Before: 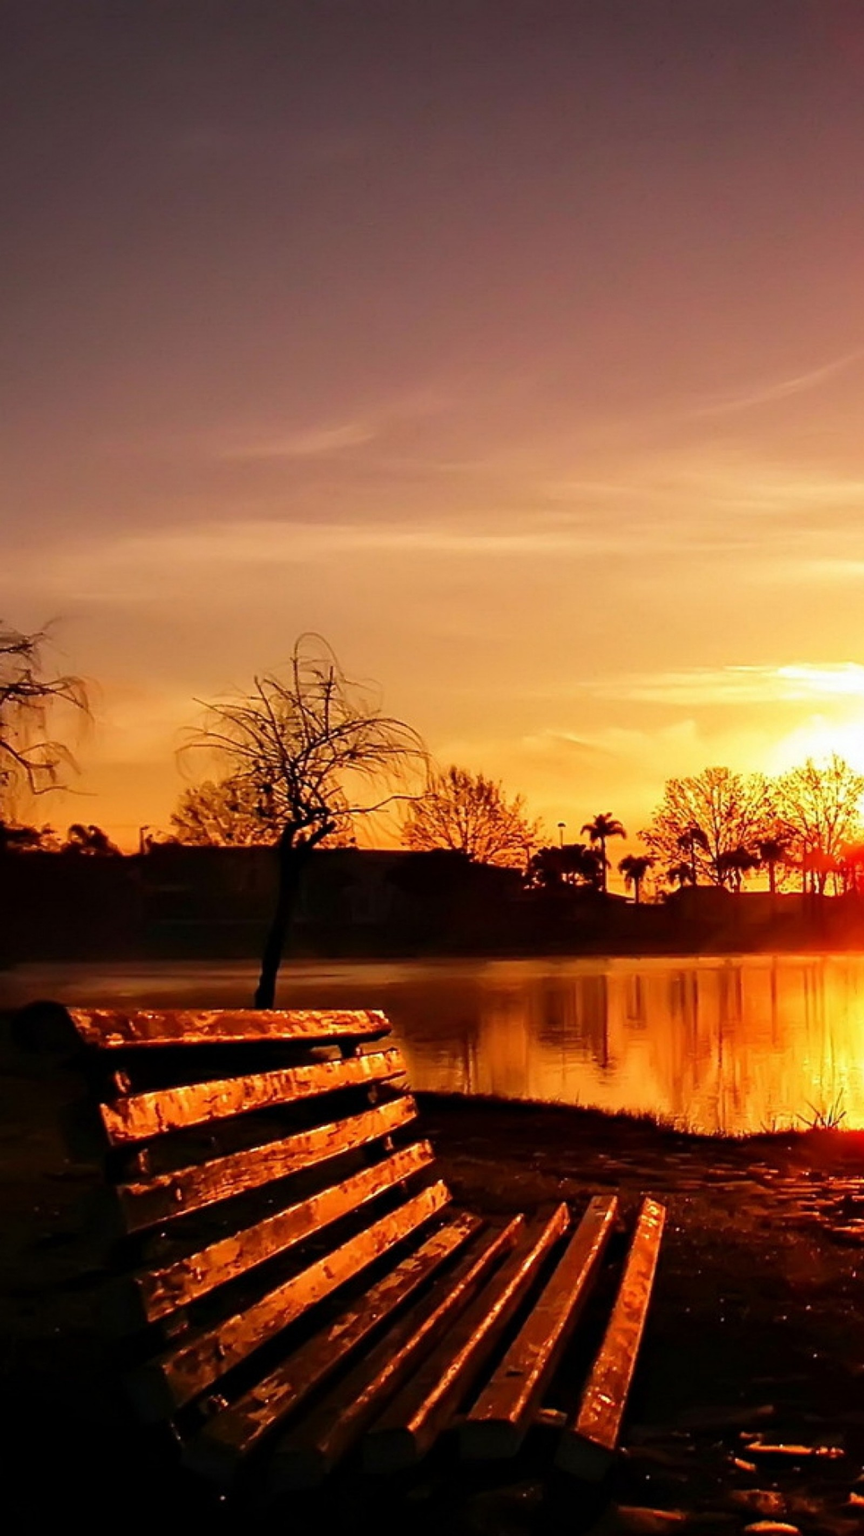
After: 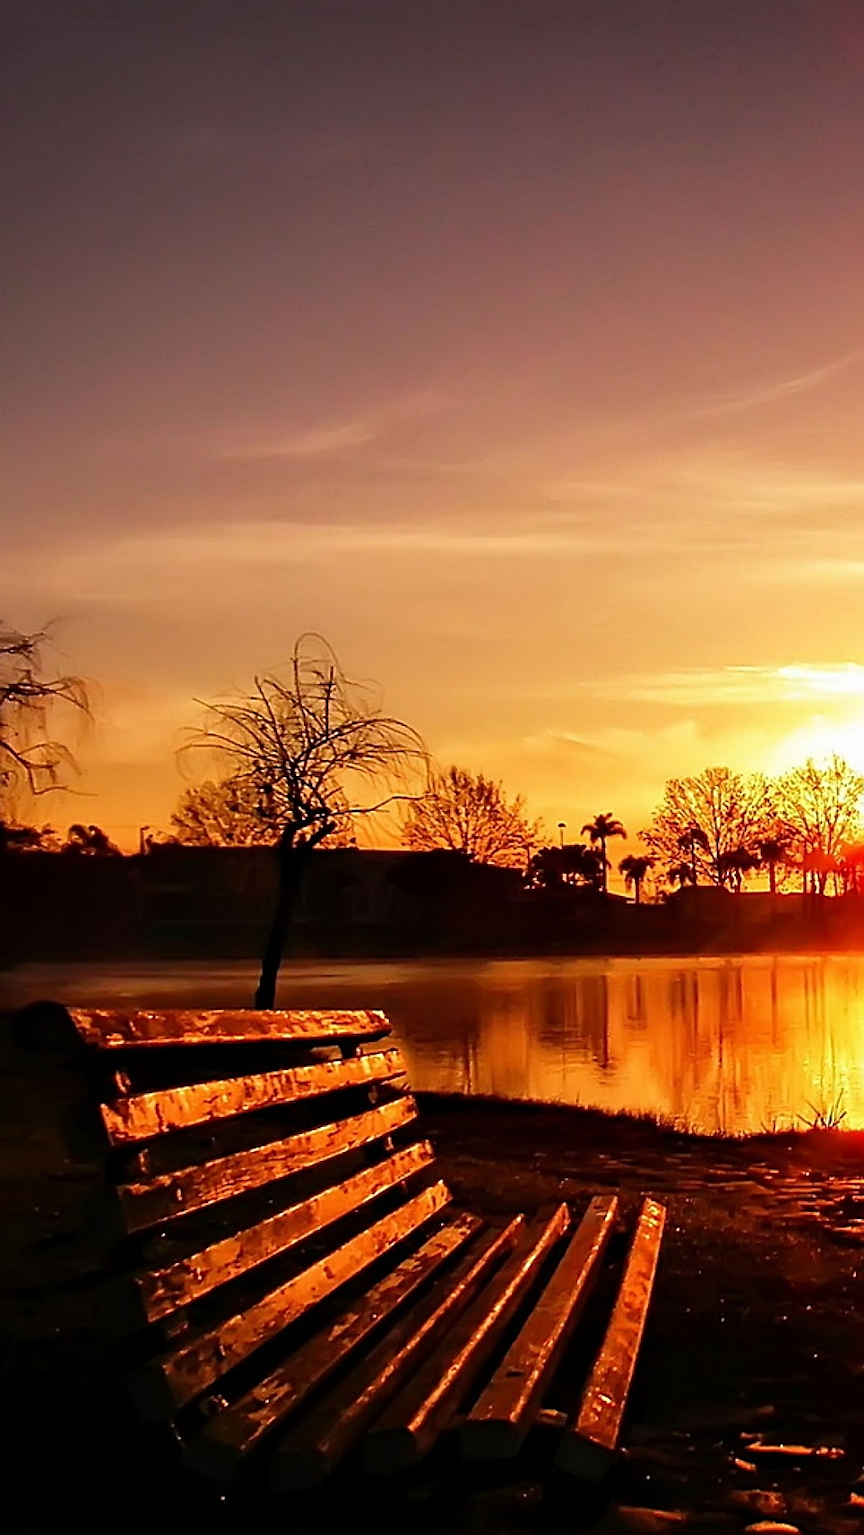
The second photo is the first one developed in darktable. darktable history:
sharpen: radius 2.686, amount 0.663
